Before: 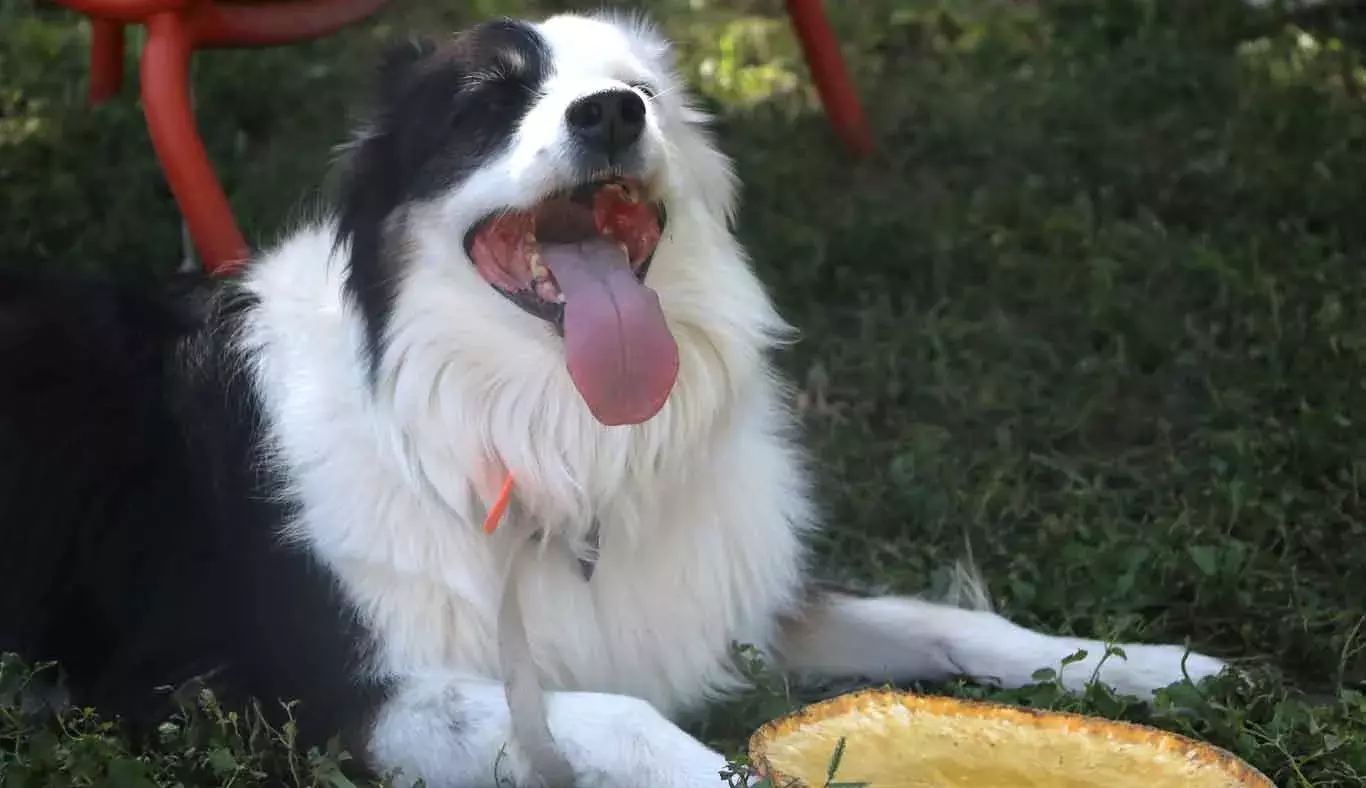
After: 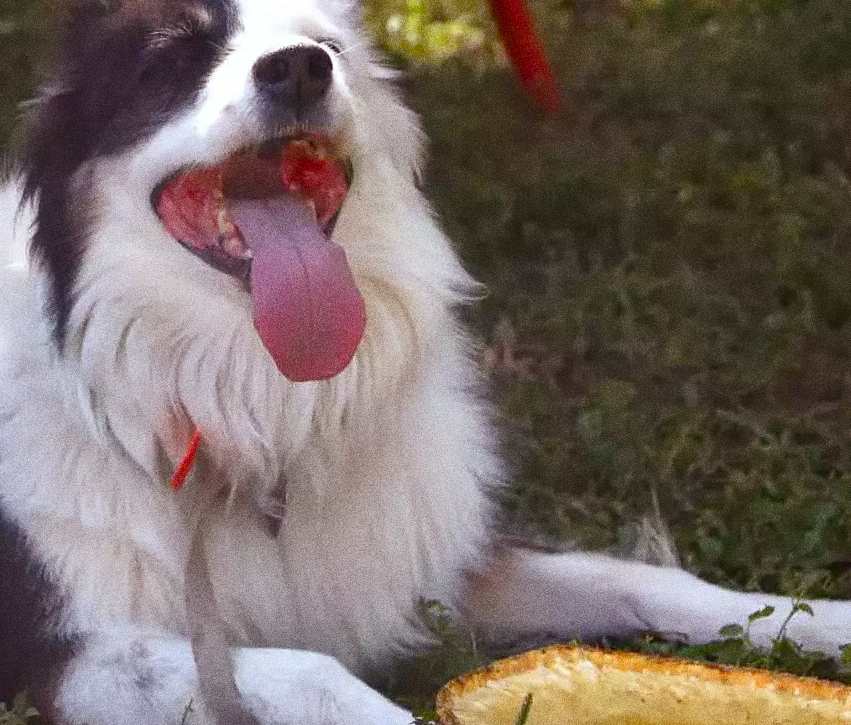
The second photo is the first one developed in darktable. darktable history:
rgb levels: mode RGB, independent channels, levels [[0, 0.474, 1], [0, 0.5, 1], [0, 0.5, 1]]
crop and rotate: left 22.918%, top 5.629%, right 14.711%, bottom 2.247%
shadows and highlights: shadows 20.91, highlights -82.73, soften with gaussian
color balance rgb: perceptual saturation grading › global saturation 20%, perceptual saturation grading › highlights -25%, perceptual saturation grading › shadows 50%
grain: strength 49.07%
